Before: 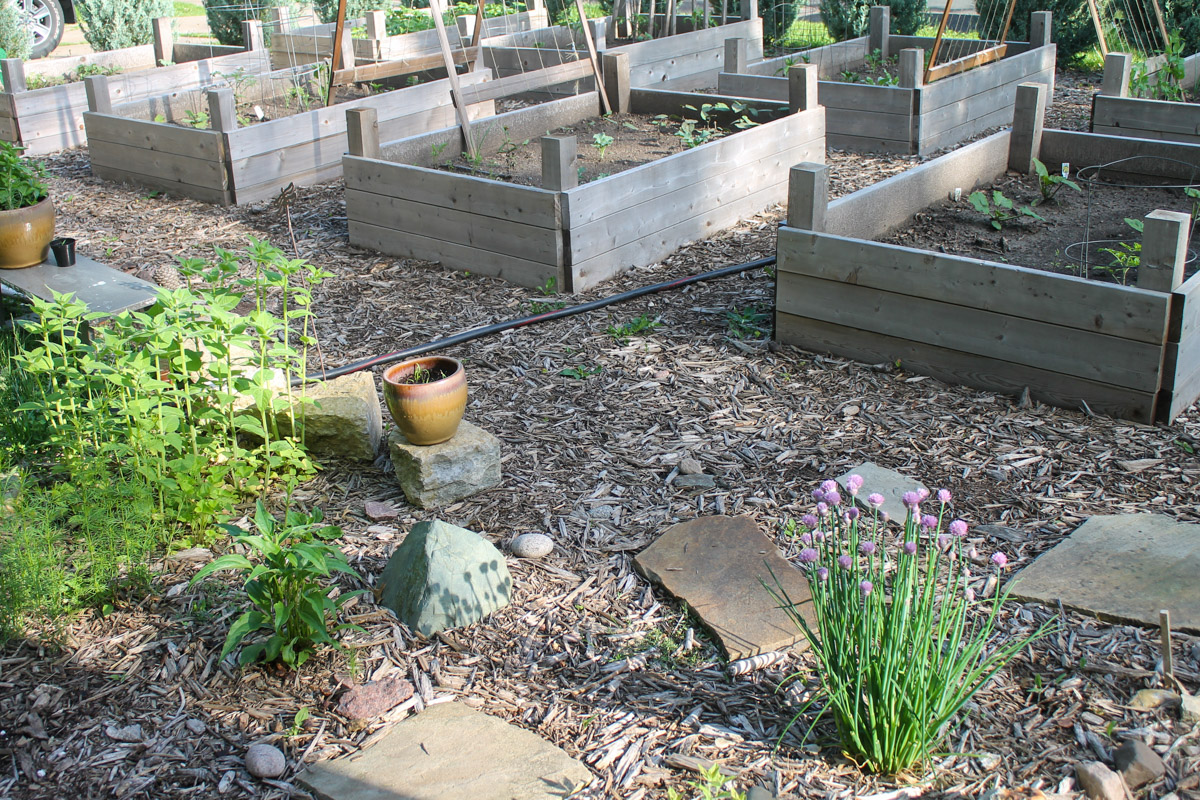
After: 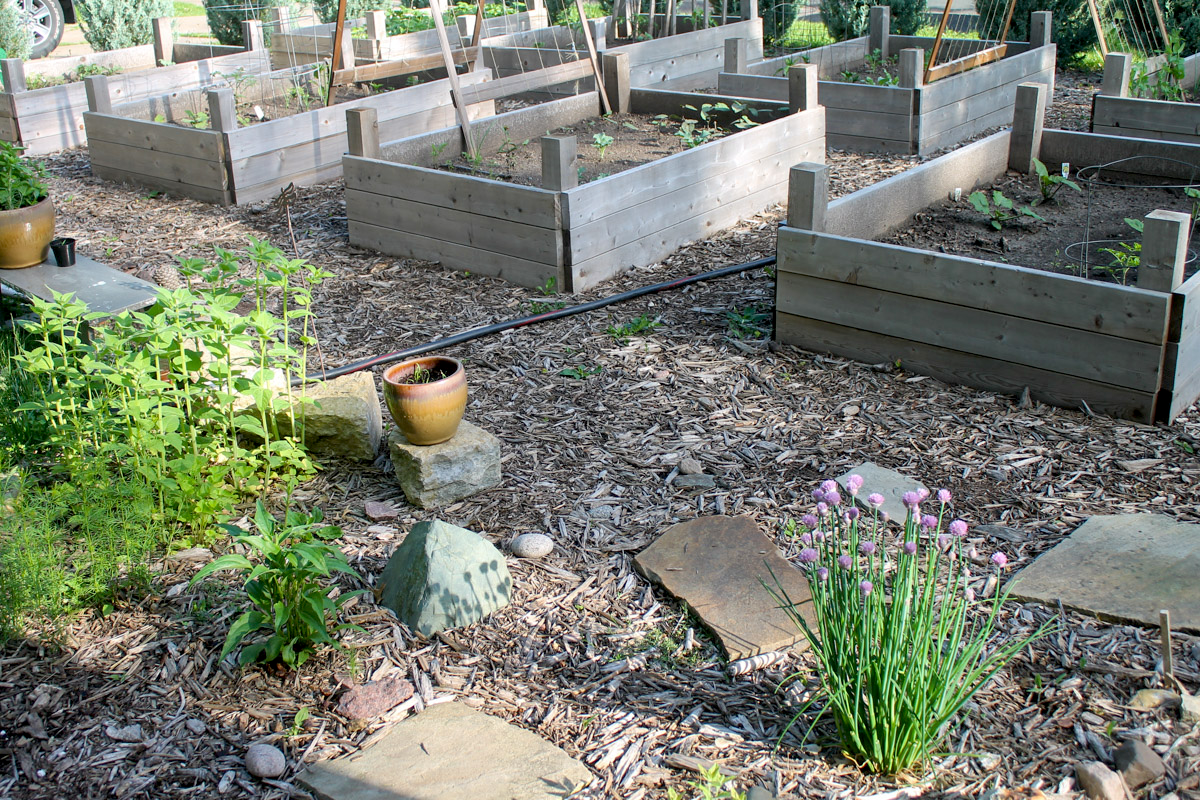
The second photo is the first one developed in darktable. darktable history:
exposure: black level correction 0.009, exposure 0.017 EV, compensate exposure bias true, compensate highlight preservation false
